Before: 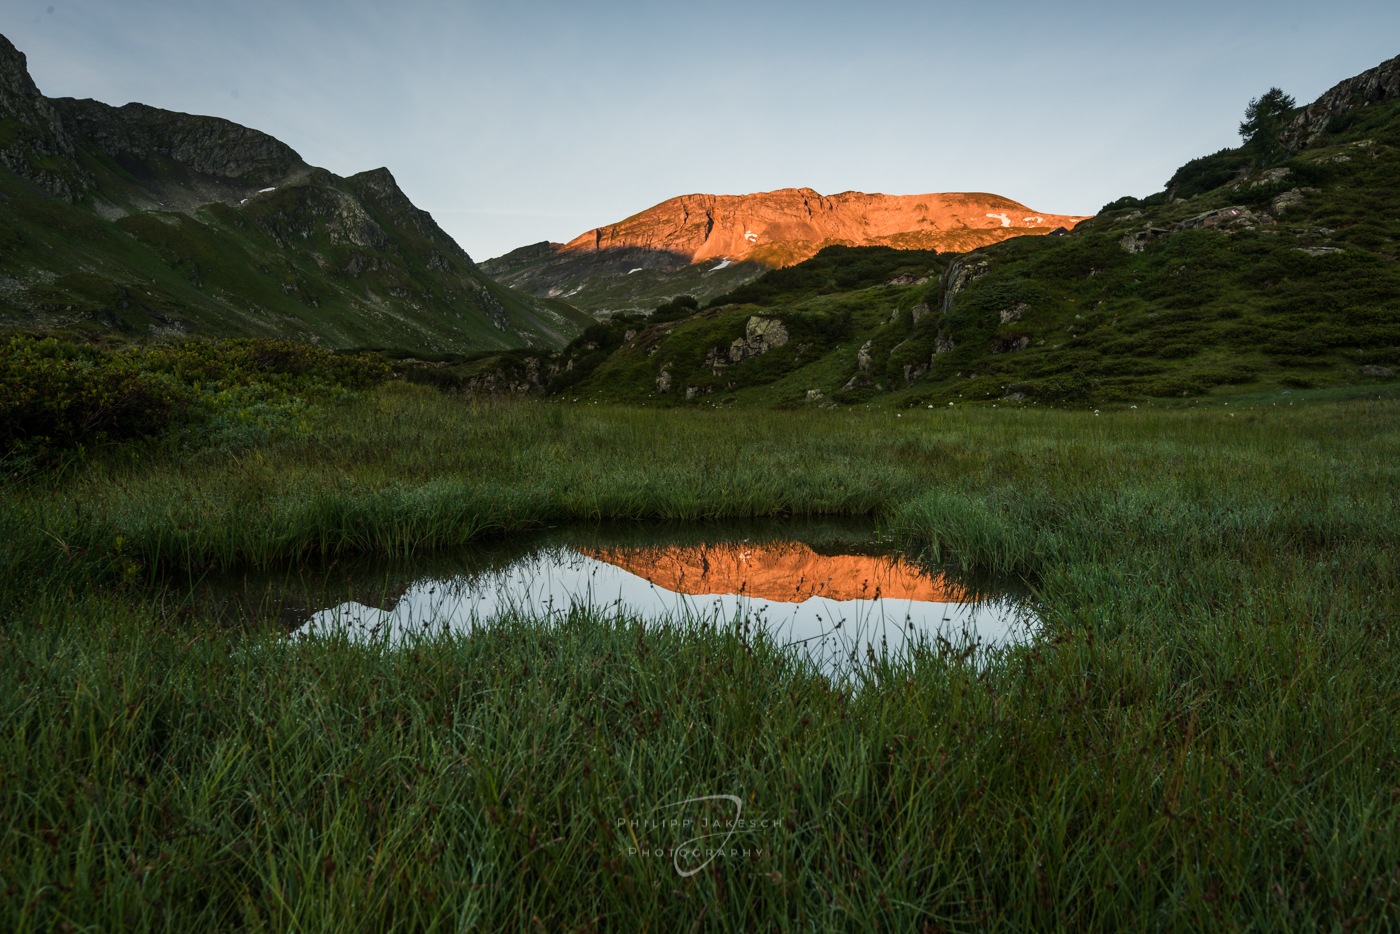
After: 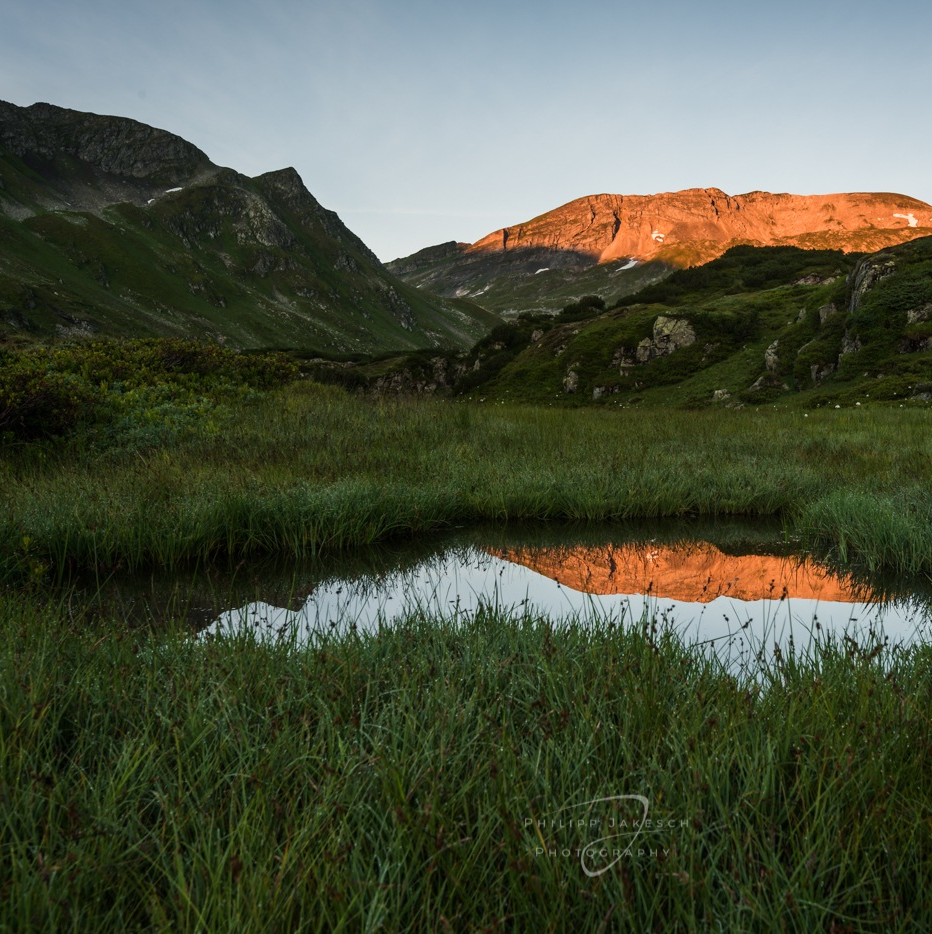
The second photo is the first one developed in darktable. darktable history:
crop and rotate: left 6.703%, right 26.659%
